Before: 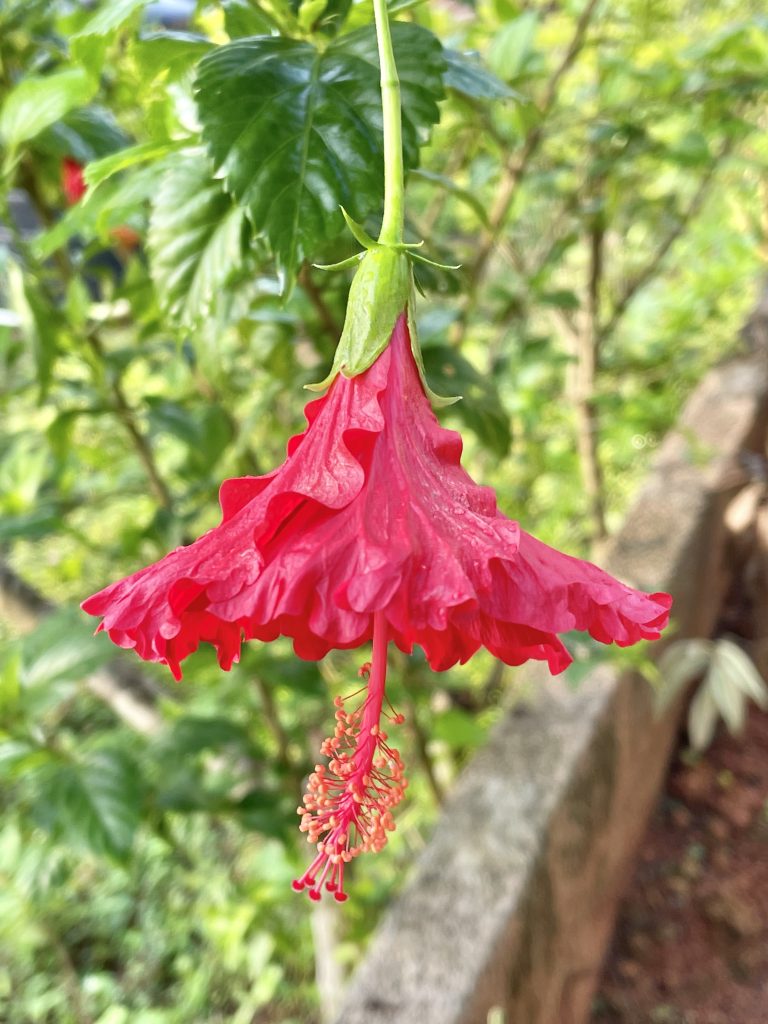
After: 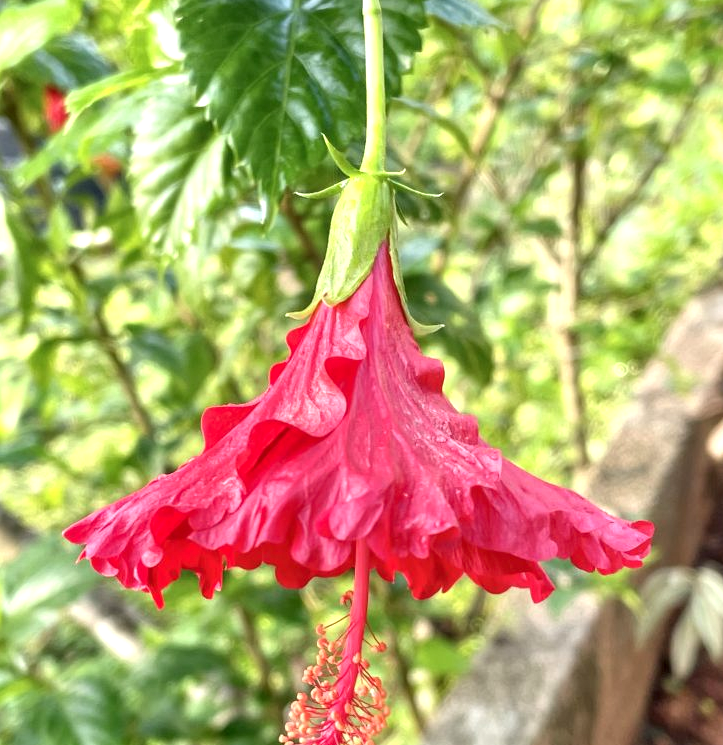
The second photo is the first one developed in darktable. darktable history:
local contrast: on, module defaults
crop: left 2.38%, top 7.052%, right 3.425%, bottom 20.168%
exposure: black level correction 0, exposure 0.392 EV, compensate exposure bias true, compensate highlight preservation false
